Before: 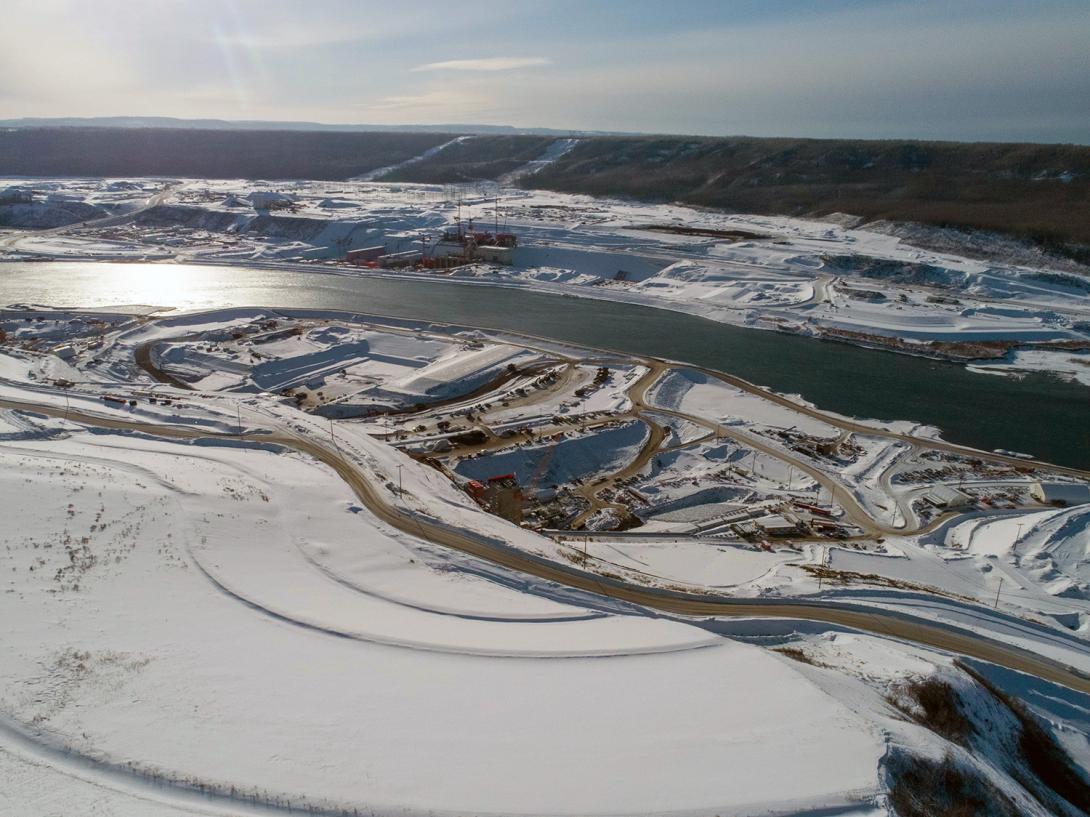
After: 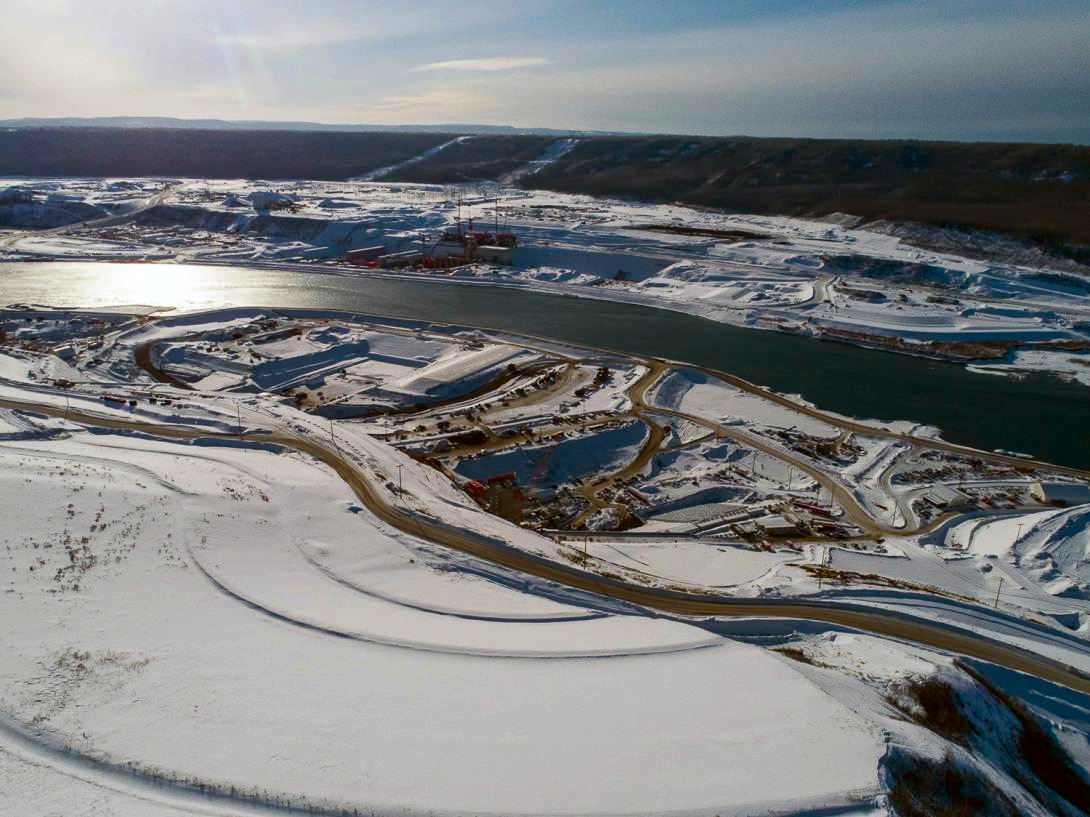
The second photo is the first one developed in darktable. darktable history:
haze removal: on, module defaults
vibrance: vibrance 95.34%
contrast brightness saturation: contrast 0.13, brightness -0.05, saturation 0.16
